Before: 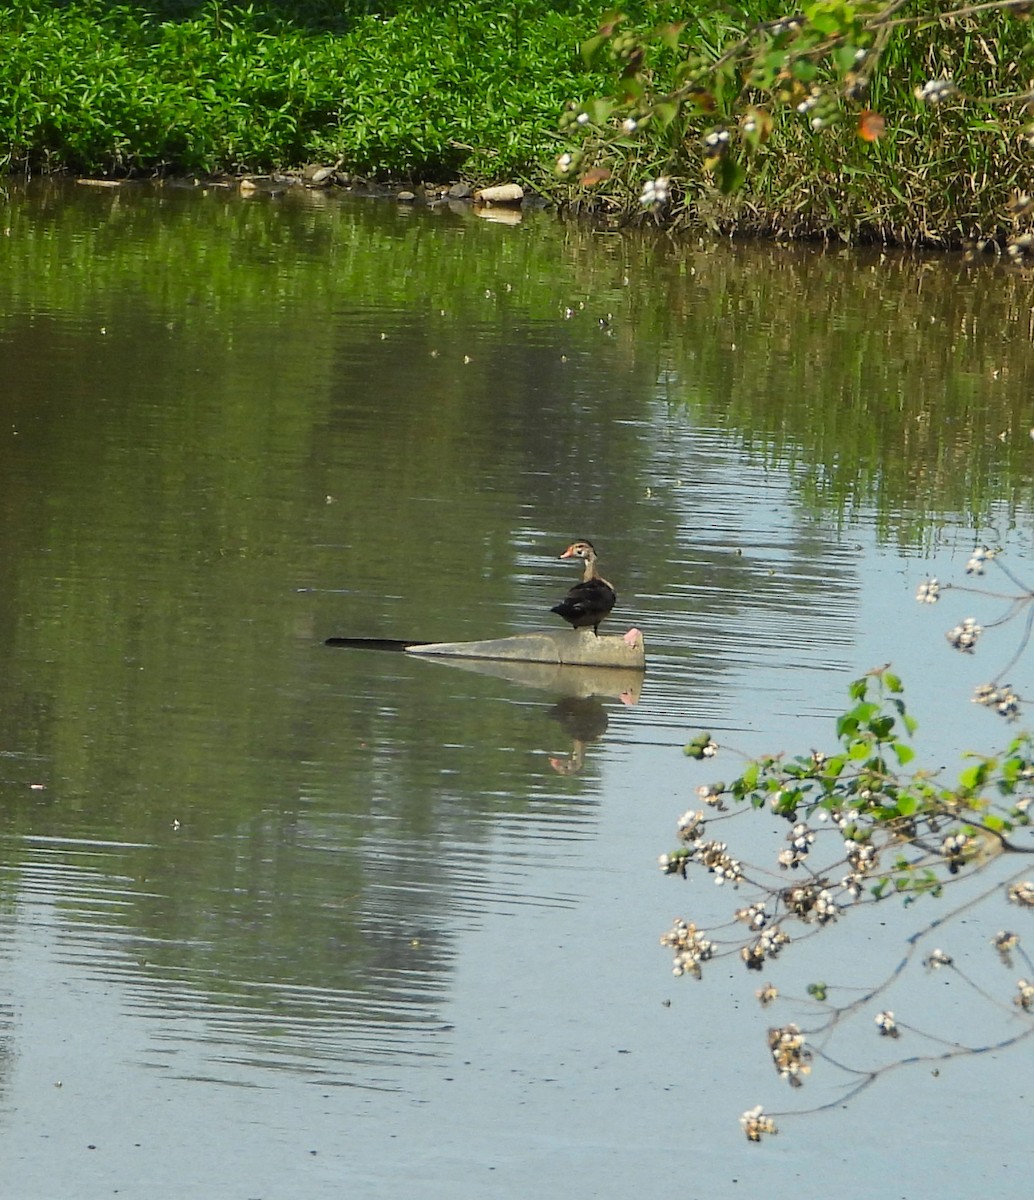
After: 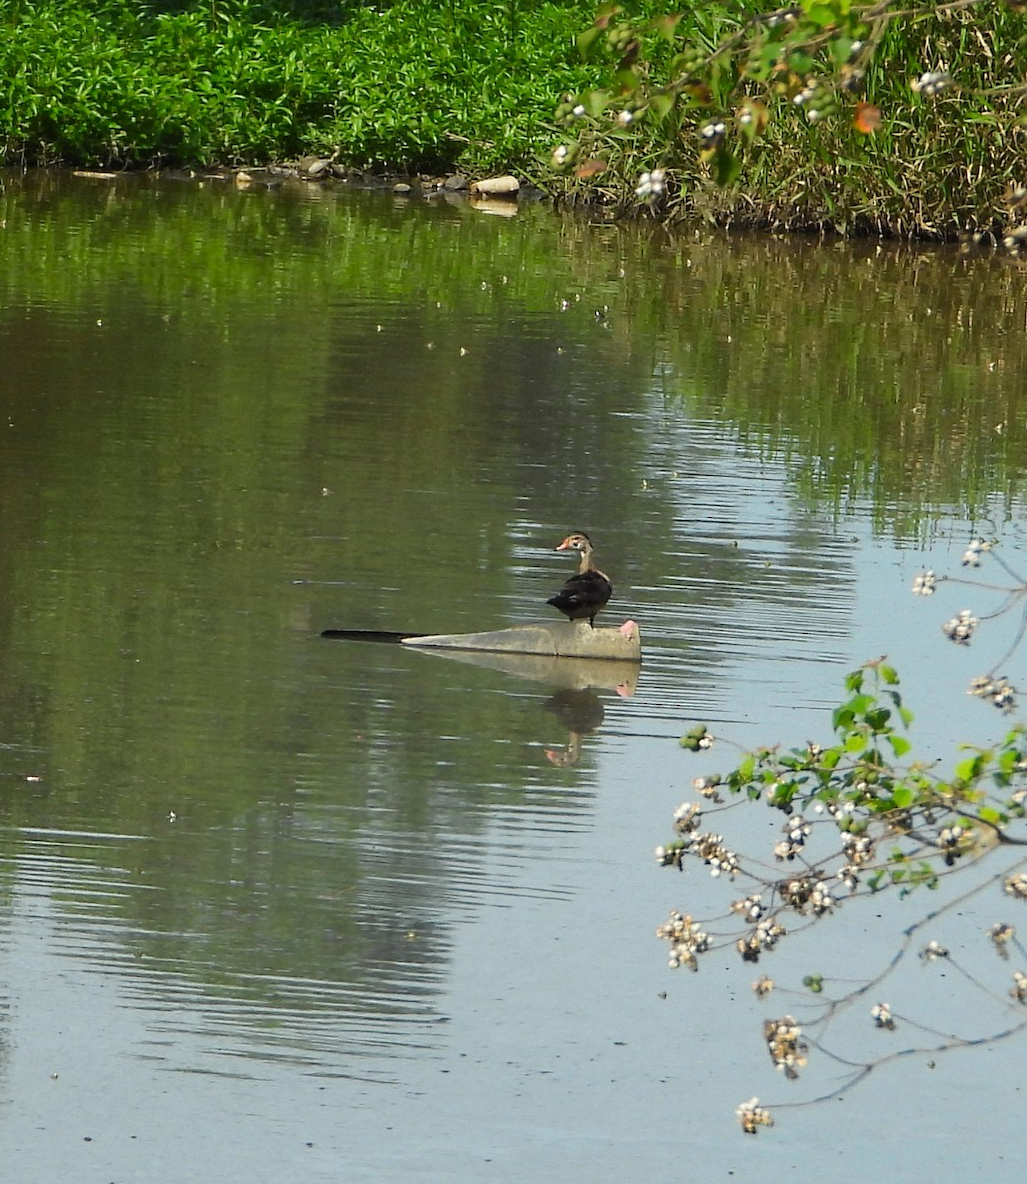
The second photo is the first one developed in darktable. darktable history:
sharpen: radius 5.297, amount 0.317, threshold 26.896
crop: left 0.442%, top 0.725%, right 0.174%, bottom 0.537%
